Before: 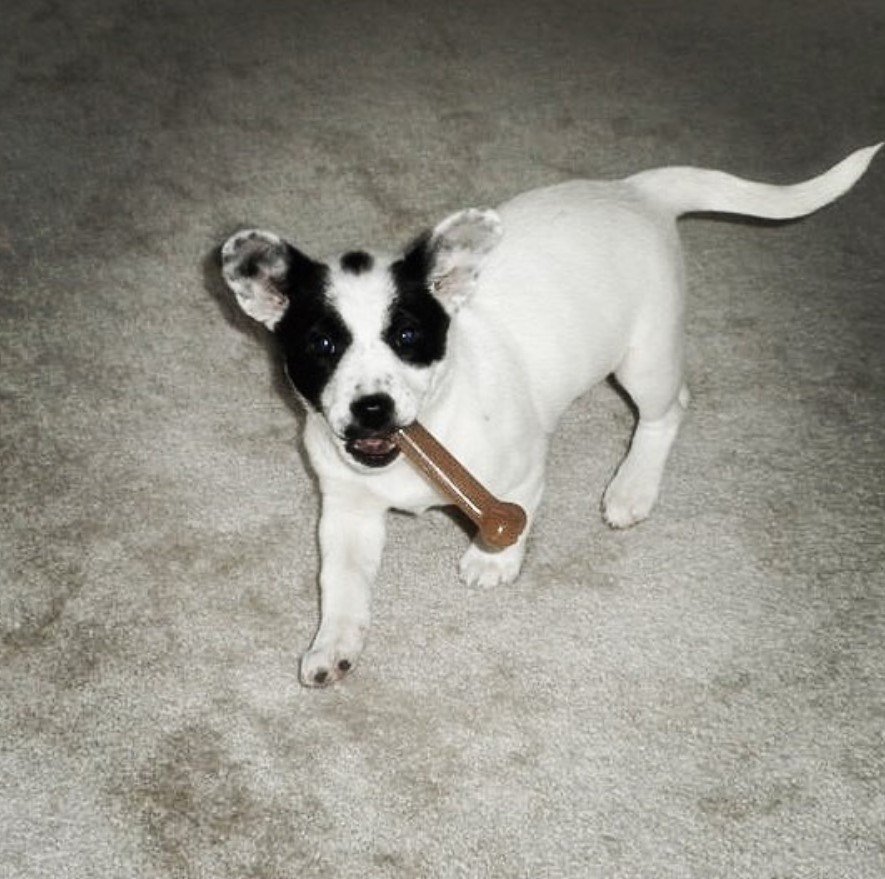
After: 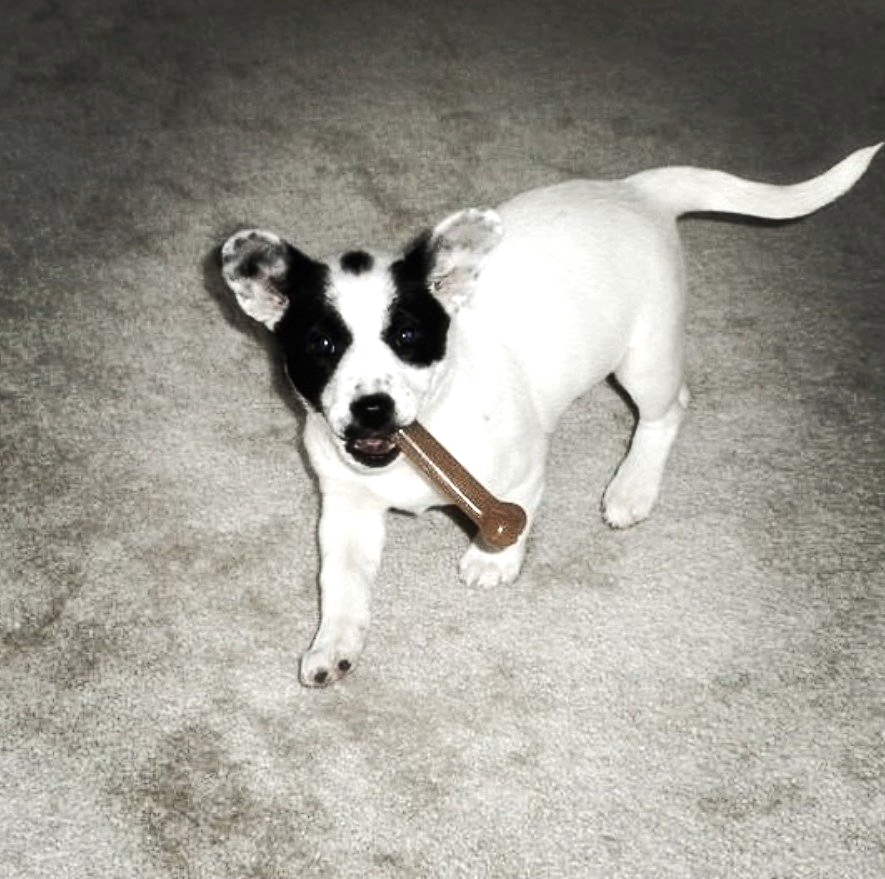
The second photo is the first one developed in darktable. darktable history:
color correction: highlights b* -0.017, saturation 0.873
tone equalizer: -8 EV -0.383 EV, -7 EV -0.391 EV, -6 EV -0.312 EV, -5 EV -0.211 EV, -3 EV 0.212 EV, -2 EV 0.351 EV, -1 EV 0.389 EV, +0 EV 0.429 EV, edges refinement/feathering 500, mask exposure compensation -1.57 EV, preserve details no
